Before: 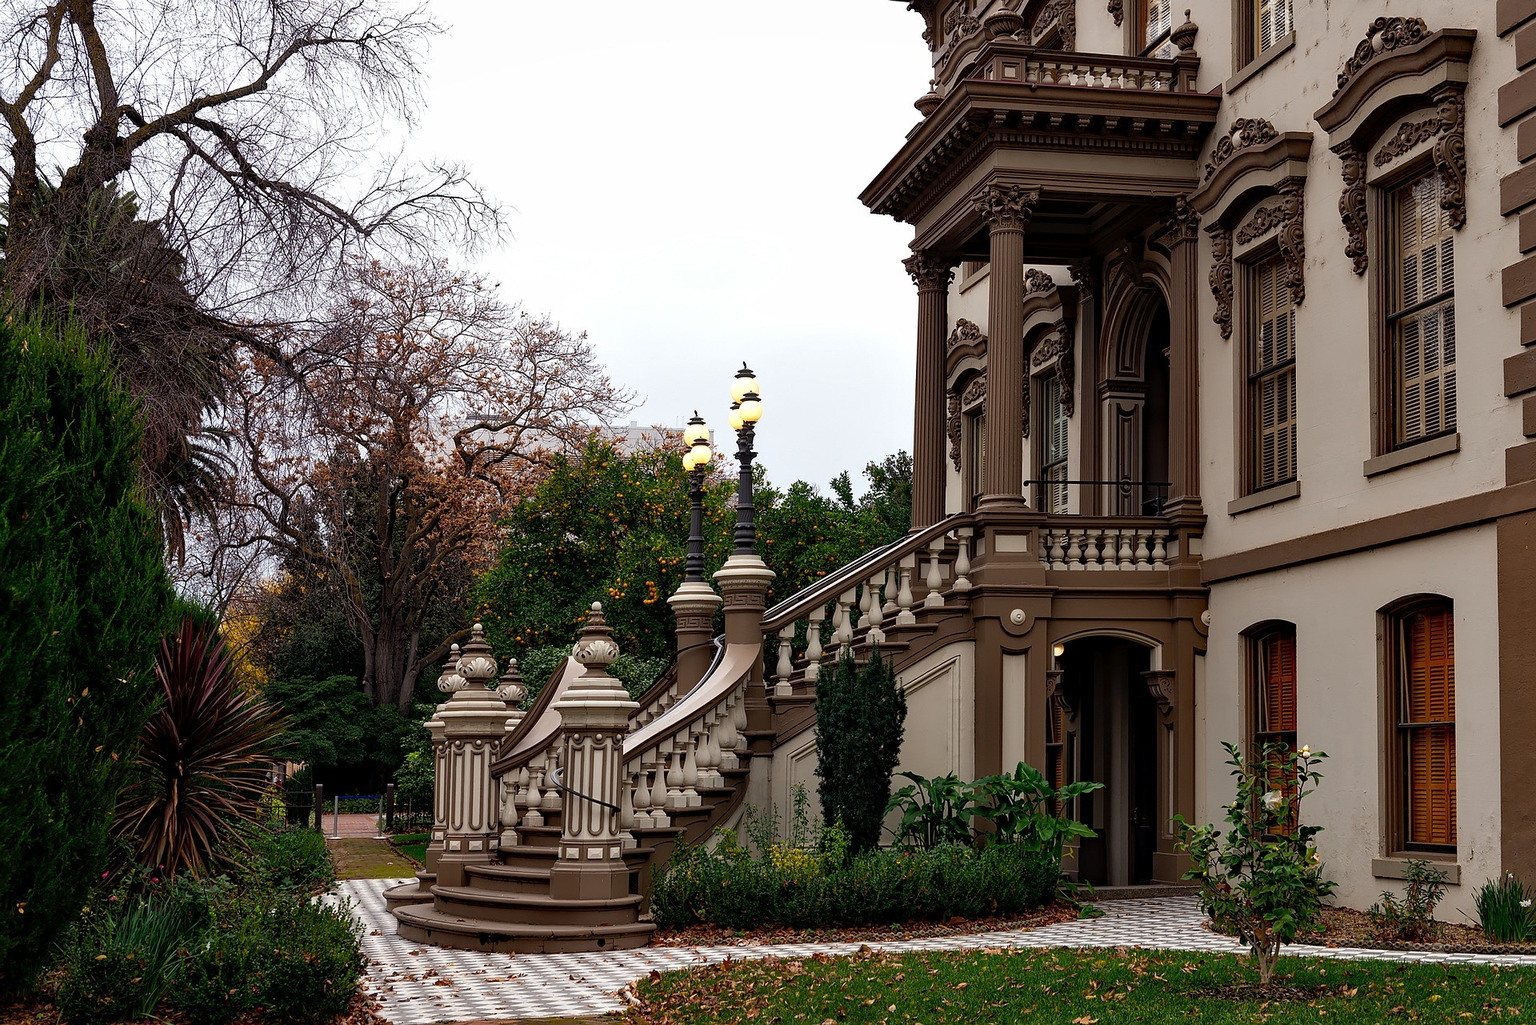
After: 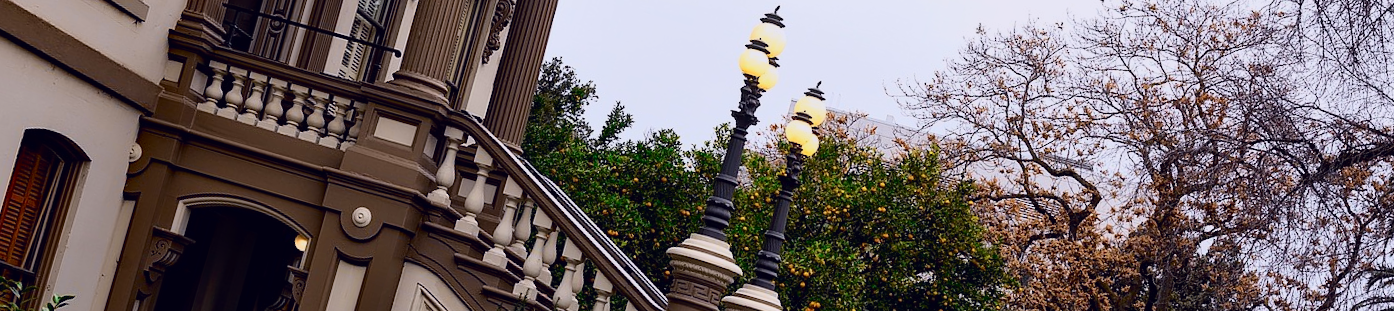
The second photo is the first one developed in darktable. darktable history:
tone curve: curves: ch0 [(0.003, 0.003) (0.104, 0.069) (0.236, 0.218) (0.401, 0.443) (0.495, 0.55) (0.625, 0.67) (0.819, 0.841) (0.96, 0.899)]; ch1 [(0, 0) (0.161, 0.092) (0.37, 0.302) (0.424, 0.402) (0.45, 0.466) (0.495, 0.506) (0.573, 0.571) (0.638, 0.641) (0.751, 0.741) (1, 1)]; ch2 [(0, 0) (0.352, 0.403) (0.466, 0.443) (0.524, 0.501) (0.56, 0.556) (1, 1)], color space Lab, independent channels, preserve colors none
crop and rotate: angle 16.12°, top 30.835%, bottom 35.653%
